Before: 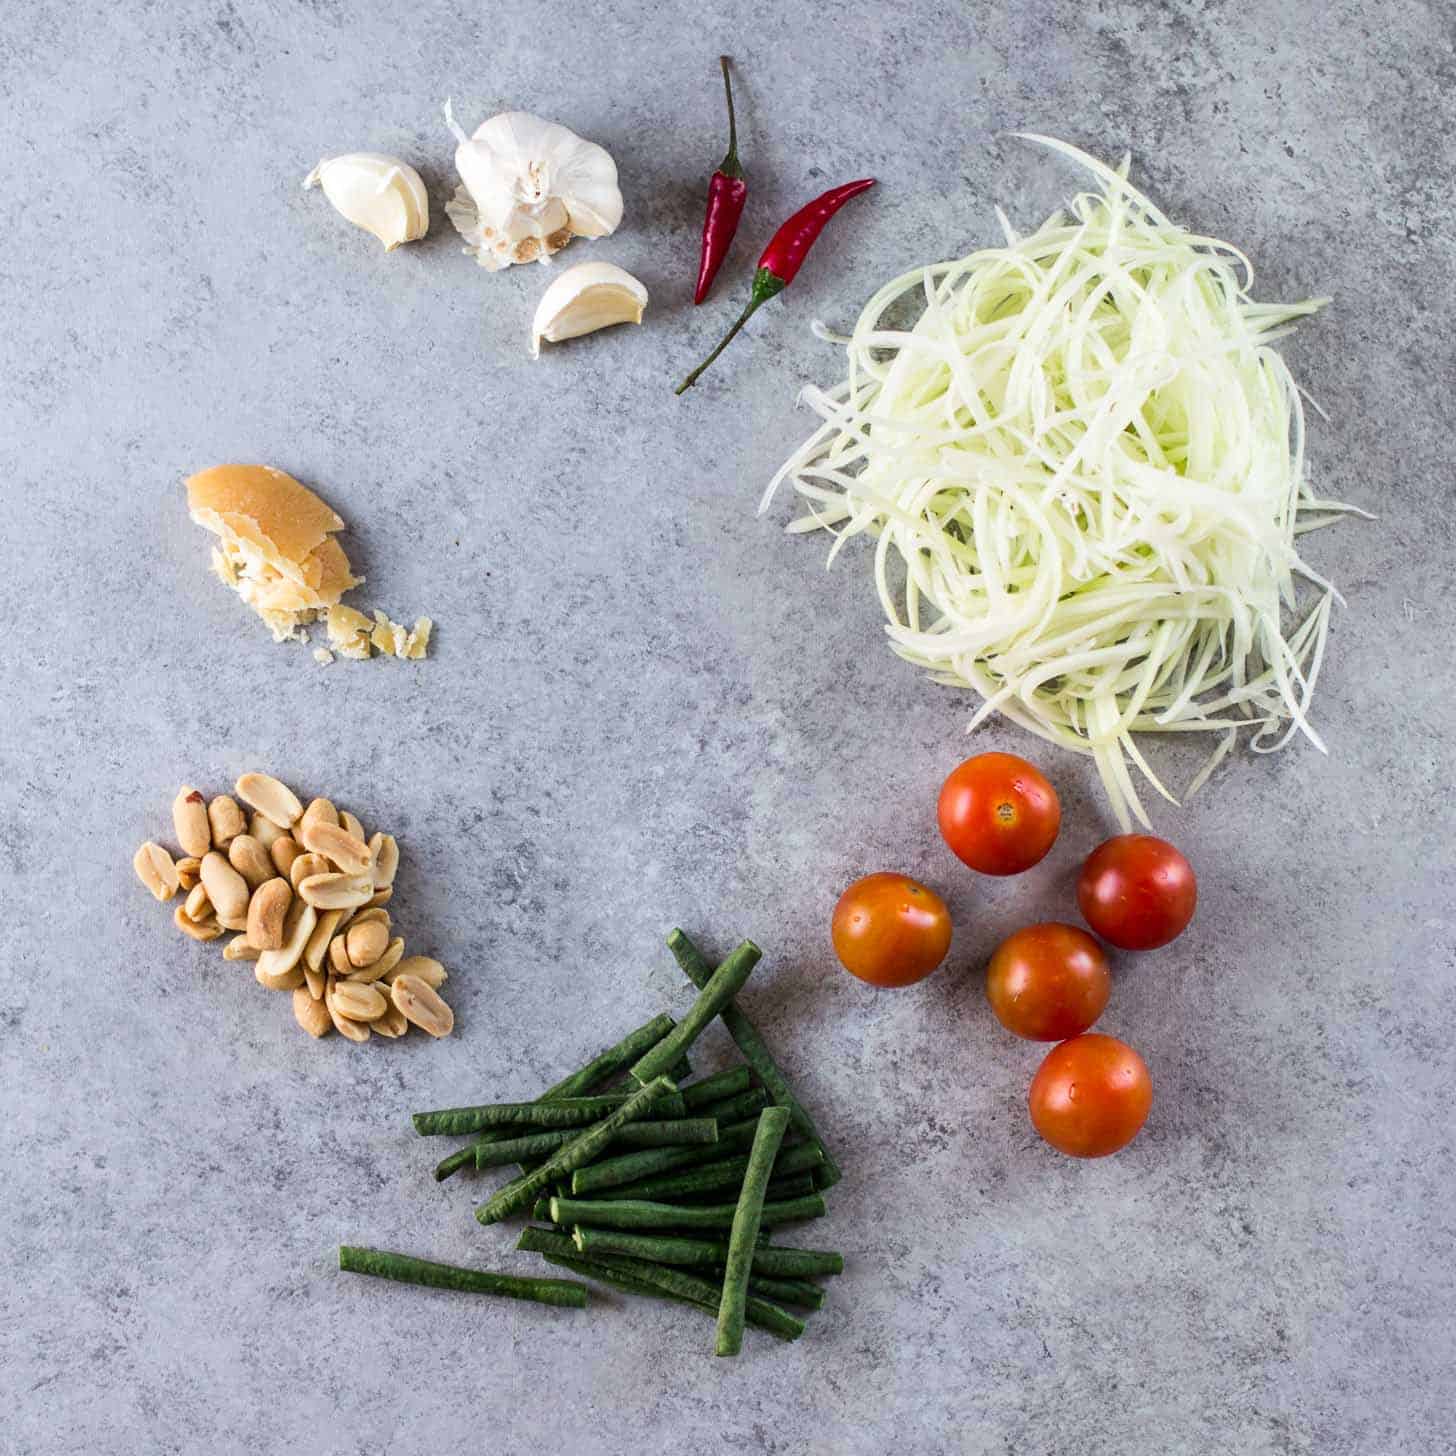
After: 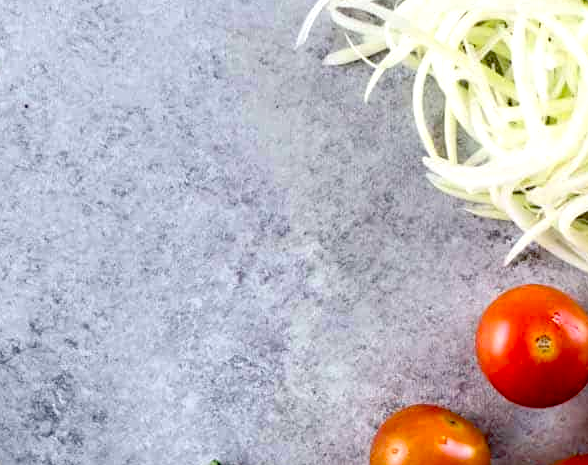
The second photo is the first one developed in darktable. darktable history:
crop: left 31.751%, top 32.172%, right 27.8%, bottom 35.83%
exposure: black level correction 0.031, exposure 0.304 EV, compensate highlight preservation false
